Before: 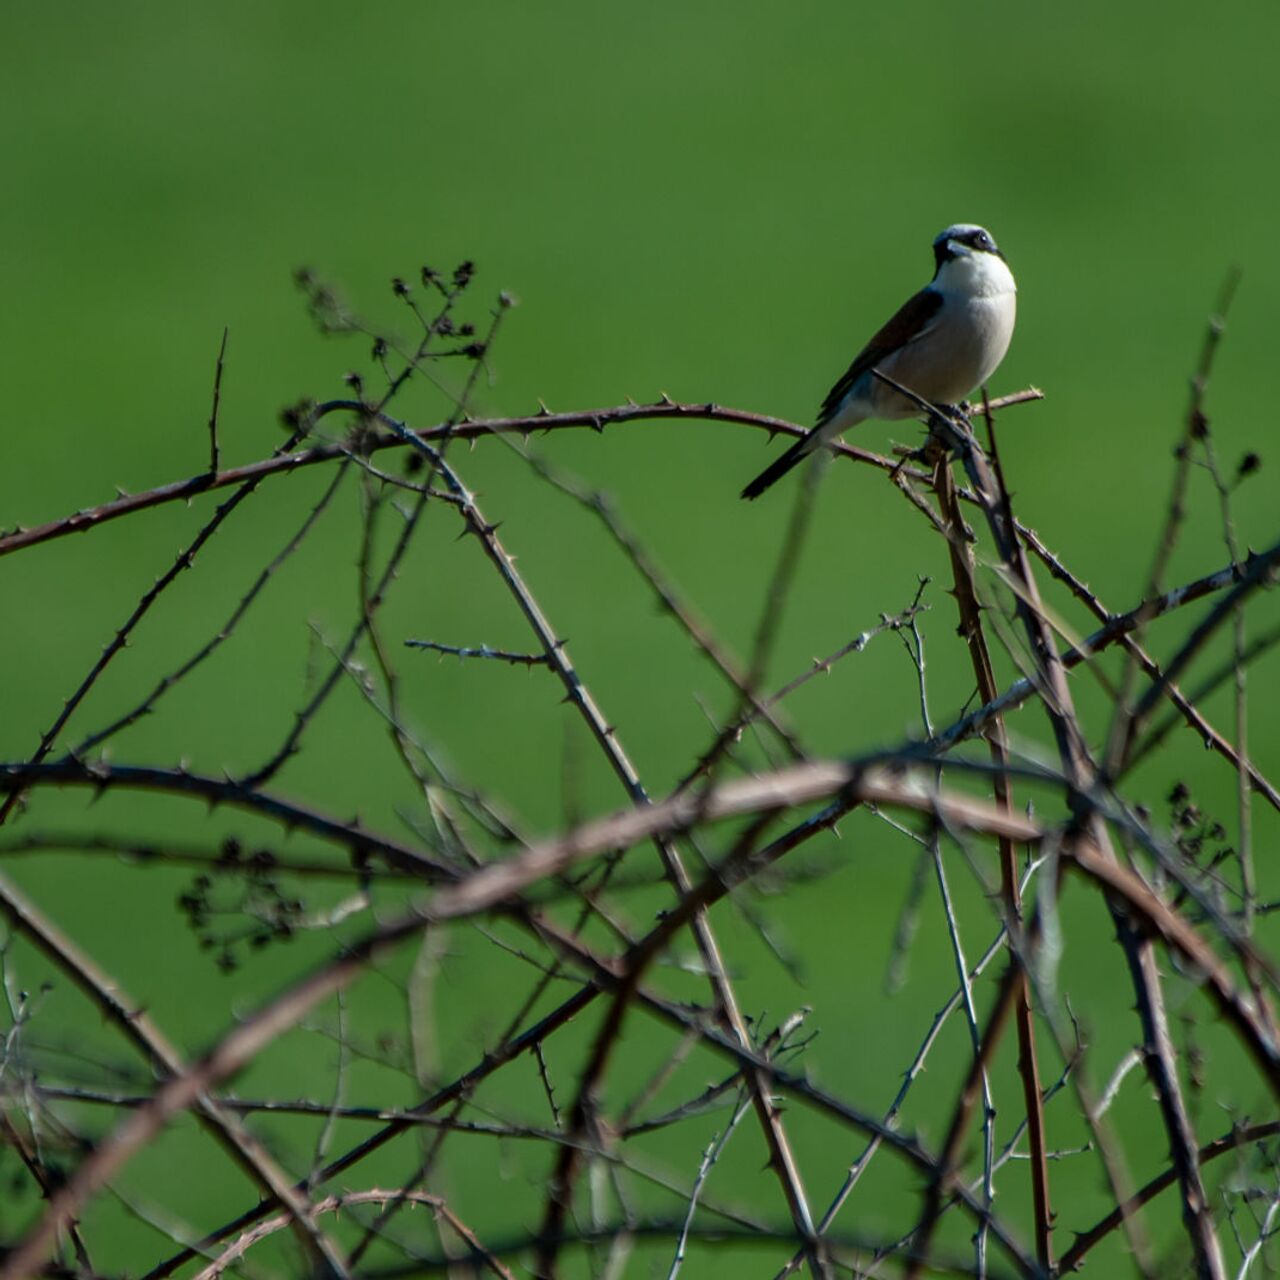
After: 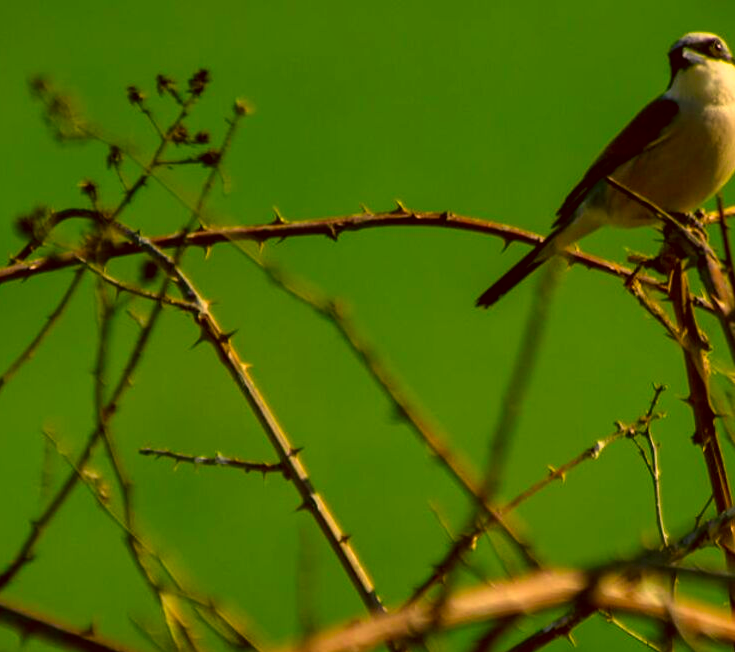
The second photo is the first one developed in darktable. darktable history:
color correction: highlights a* 10.82, highlights b* 30.71, shadows a* 2.82, shadows b* 18.22, saturation 1.73
crop: left 20.765%, top 15.037%, right 21.767%, bottom 33.958%
local contrast: mode bilateral grid, contrast 19, coarseness 51, detail 119%, midtone range 0.2
